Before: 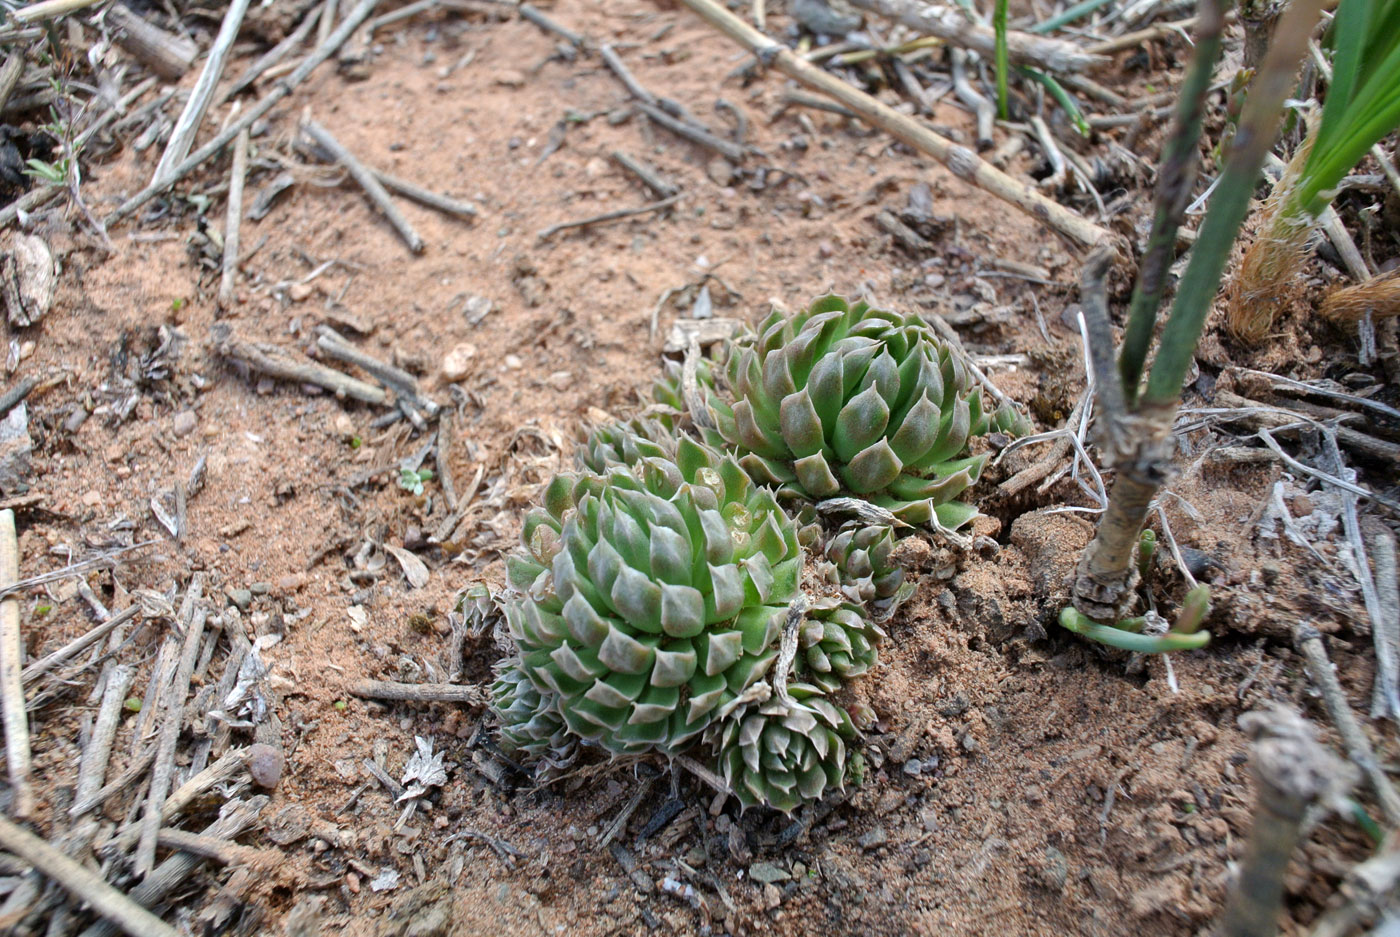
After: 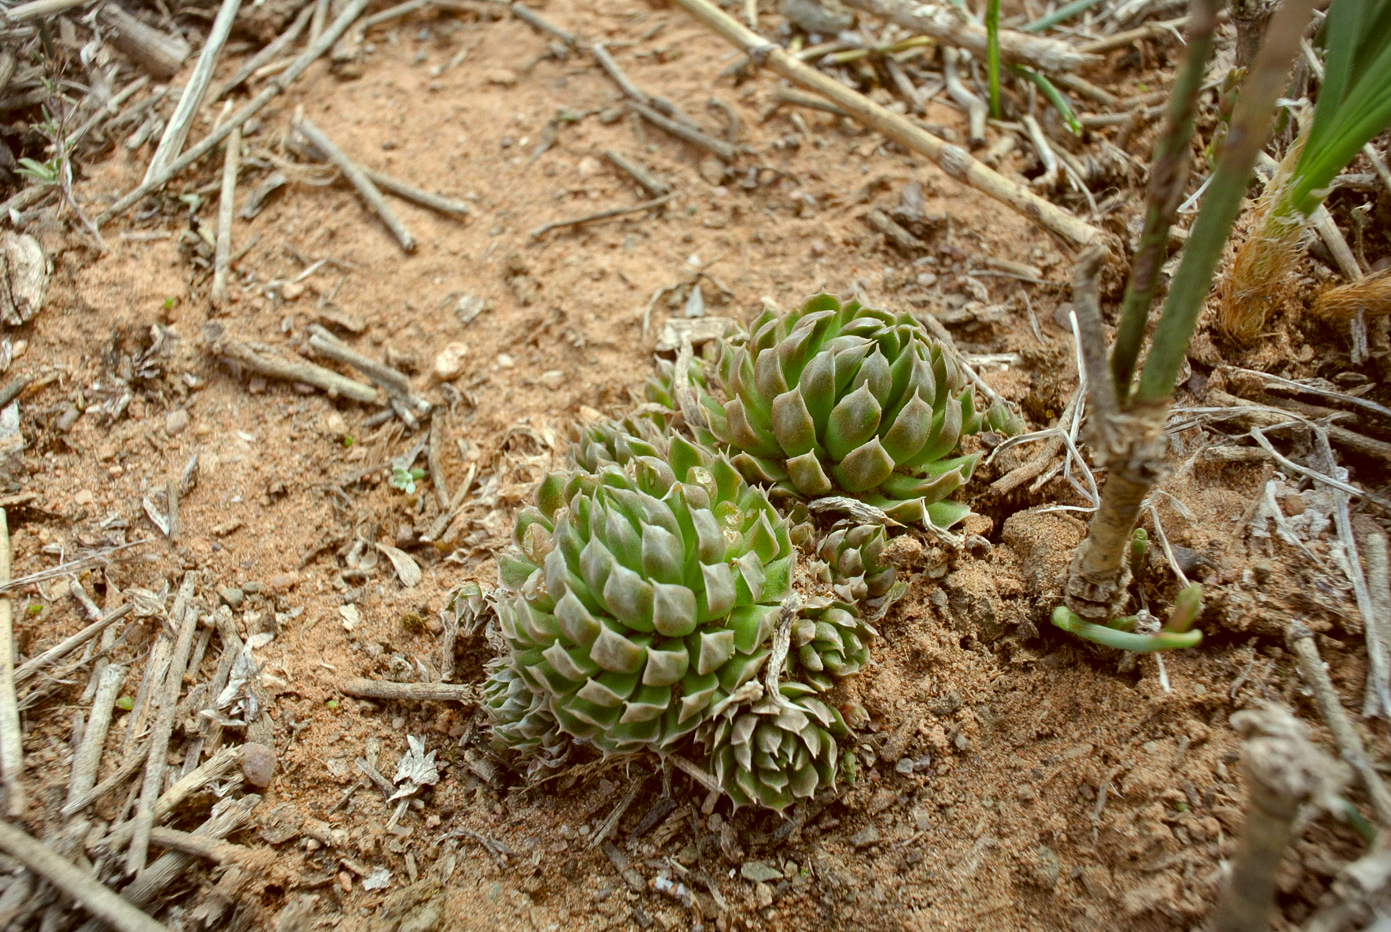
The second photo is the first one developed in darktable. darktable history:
vignetting: fall-off start 100%, brightness -0.282, width/height ratio 1.31
color correction: highlights a* -5.3, highlights b* 9.8, shadows a* 9.8, shadows b* 24.26
crop and rotate: left 0.614%, top 0.179%, bottom 0.309%
